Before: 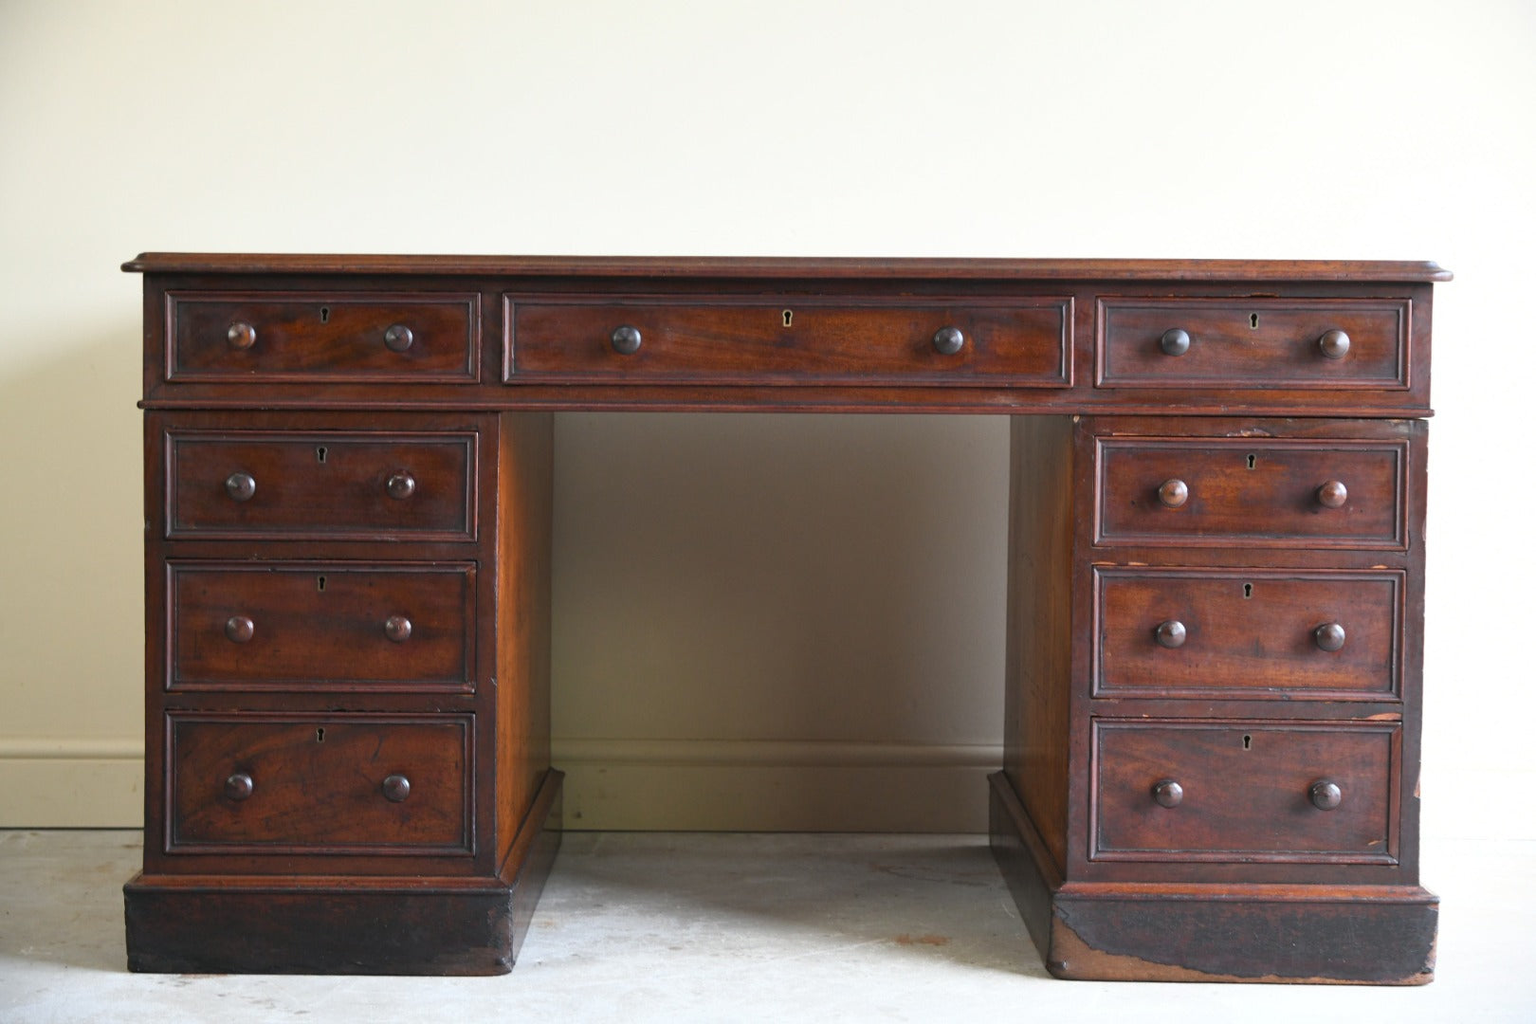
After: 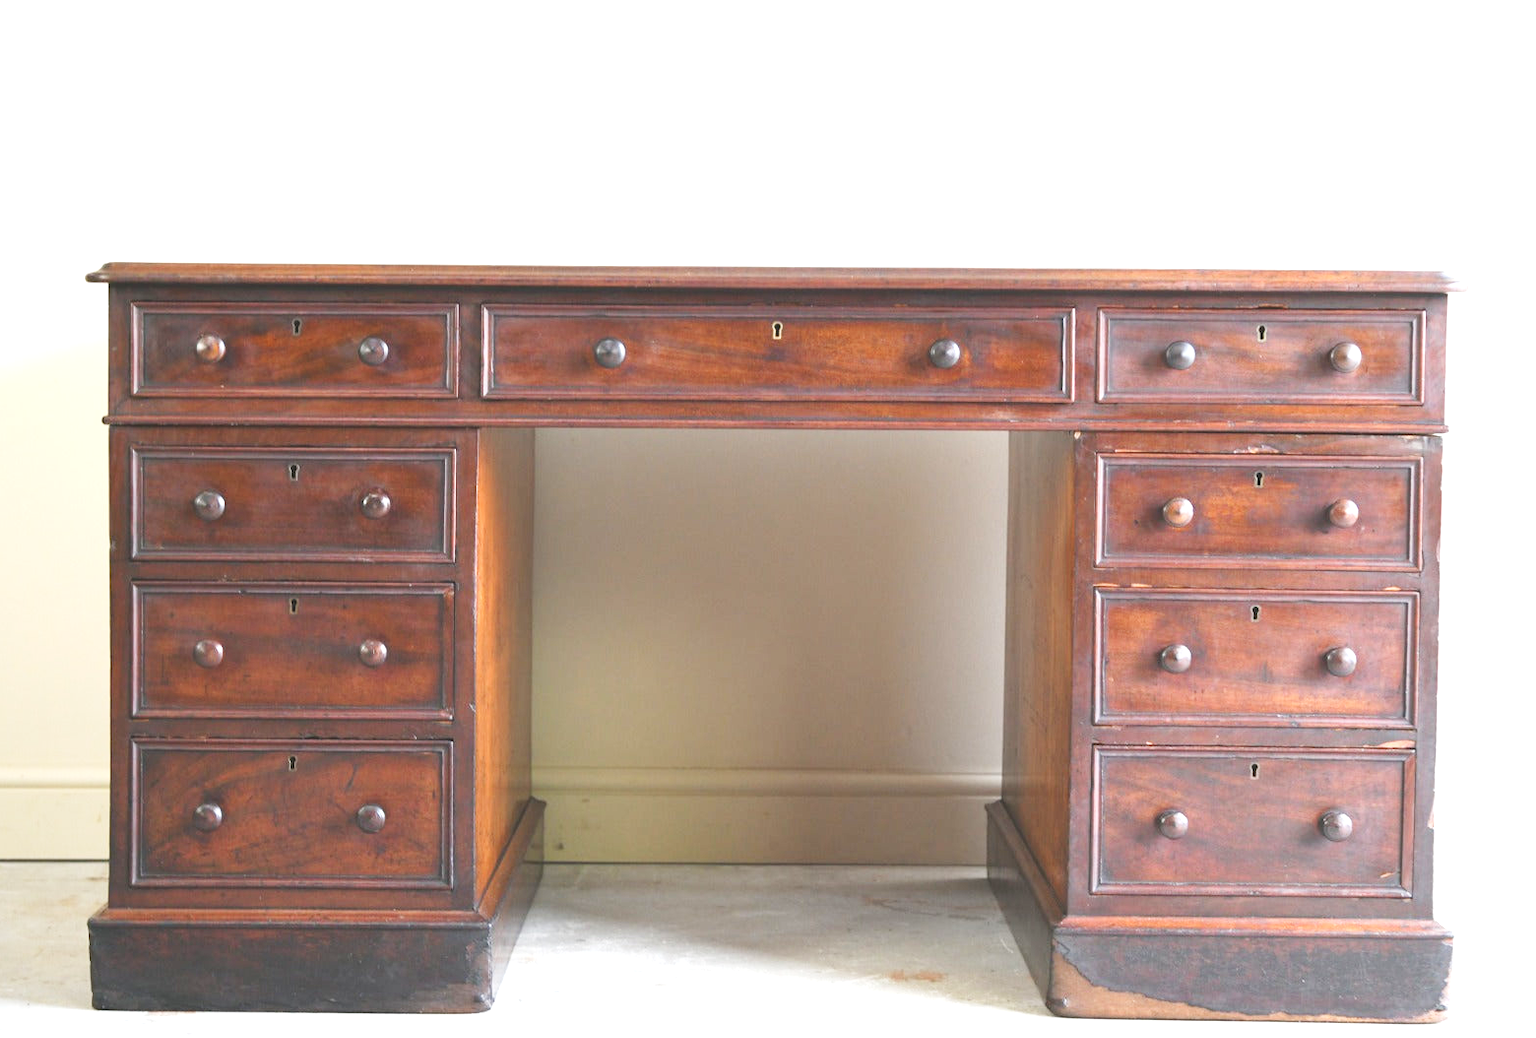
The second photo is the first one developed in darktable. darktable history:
exposure: black level correction -0.005, exposure 1.002 EV, compensate highlight preservation false
crop and rotate: left 2.536%, right 1.107%, bottom 2.246%
white balance: emerald 1
base curve: curves: ch0 [(0, 0) (0.204, 0.334) (0.55, 0.733) (1, 1)], preserve colors none
